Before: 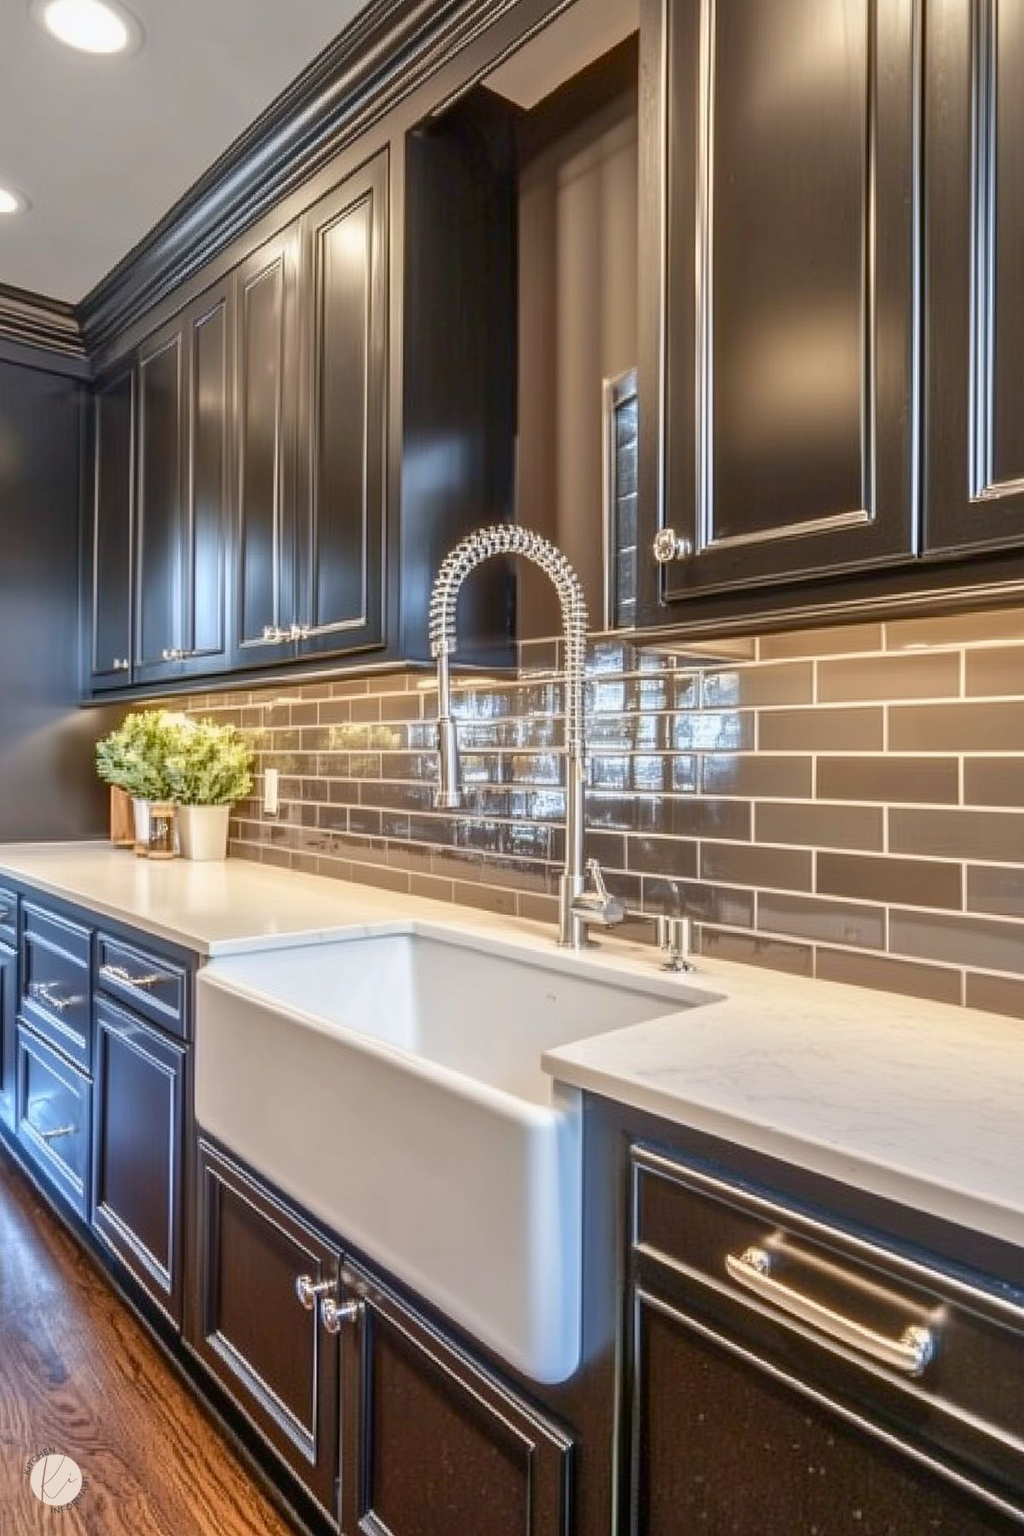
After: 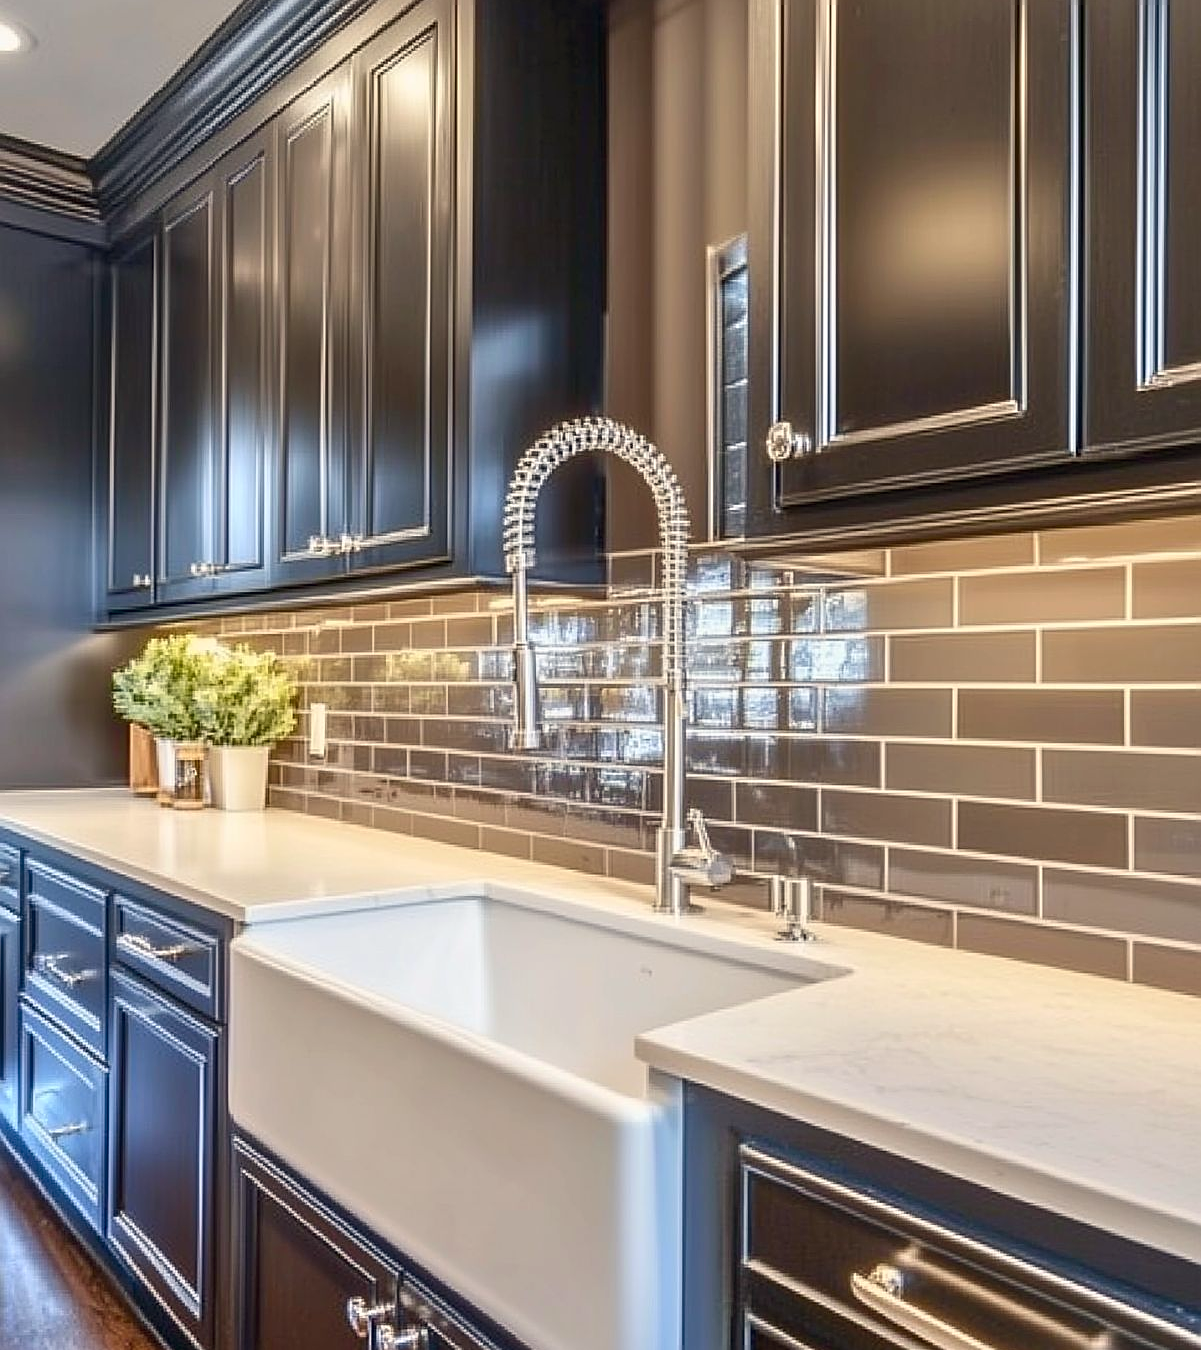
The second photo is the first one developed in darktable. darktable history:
crop: top 11.038%, bottom 13.962%
contrast brightness saturation: contrast 0.1, brightness 0.02, saturation 0.02
color correction: highlights a* 0.207, highlights b* 2.7, shadows a* -0.874, shadows b* -4.78
sharpen: on, module defaults
